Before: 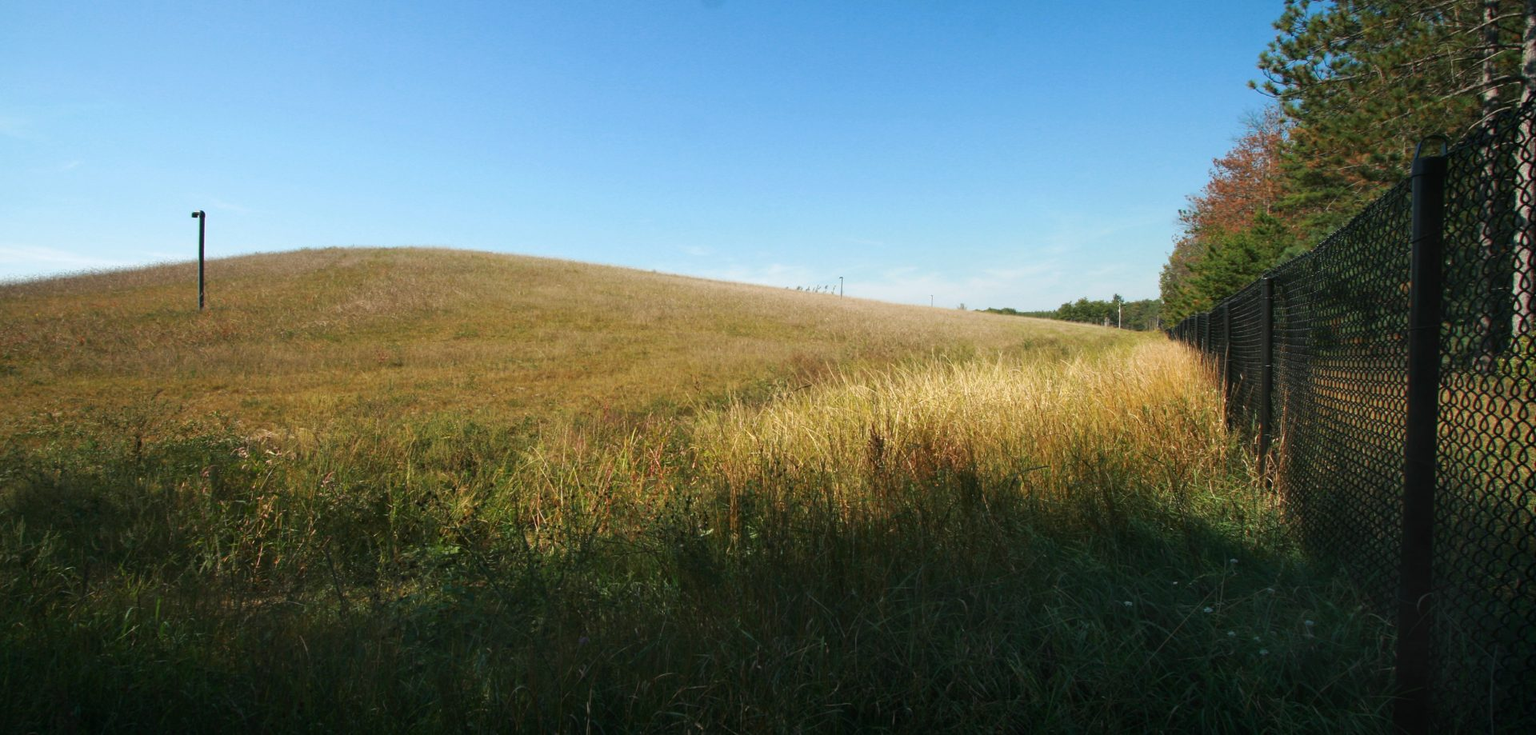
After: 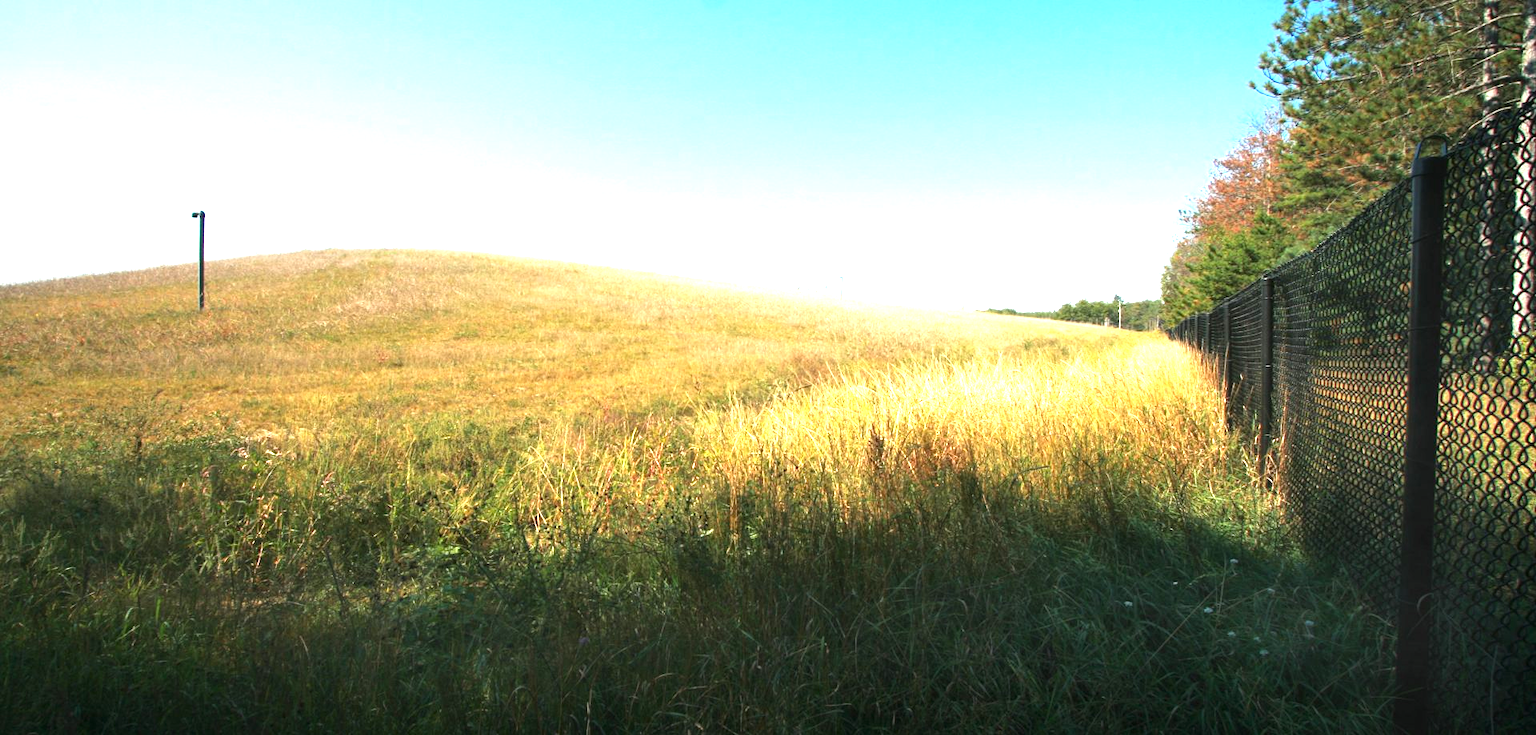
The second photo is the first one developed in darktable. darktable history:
exposure: black level correction 0, exposure 1.2 EV, compensate exposure bias true, compensate highlight preservation false
tone equalizer: -8 EV -0.393 EV, -7 EV -0.414 EV, -6 EV -0.341 EV, -5 EV -0.222 EV, -3 EV 0.225 EV, -2 EV 0.353 EV, -1 EV 0.407 EV, +0 EV 0.426 EV
